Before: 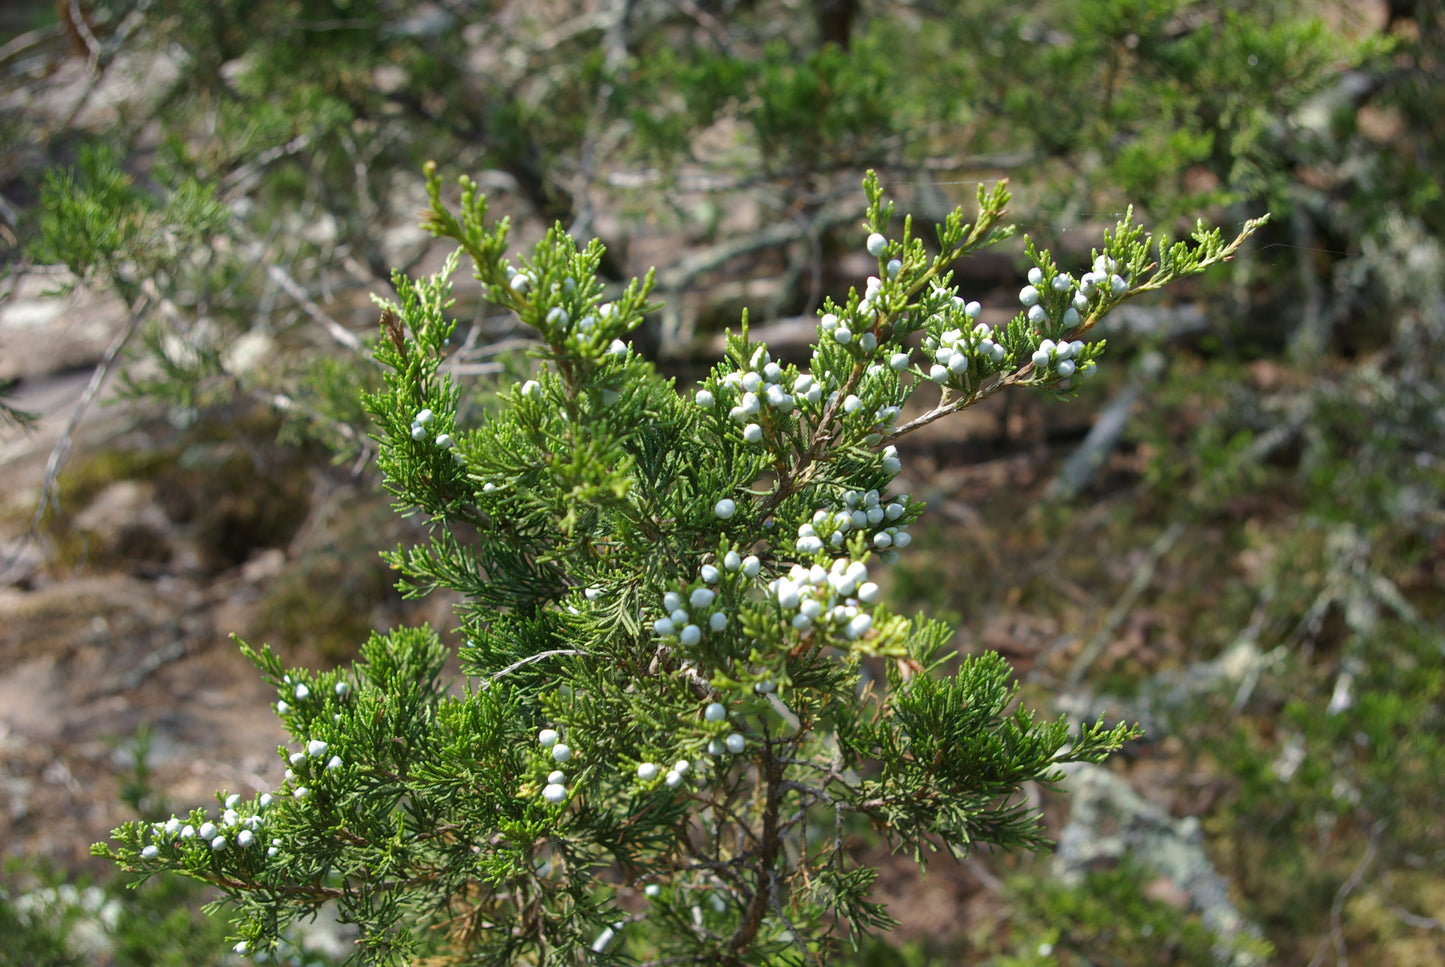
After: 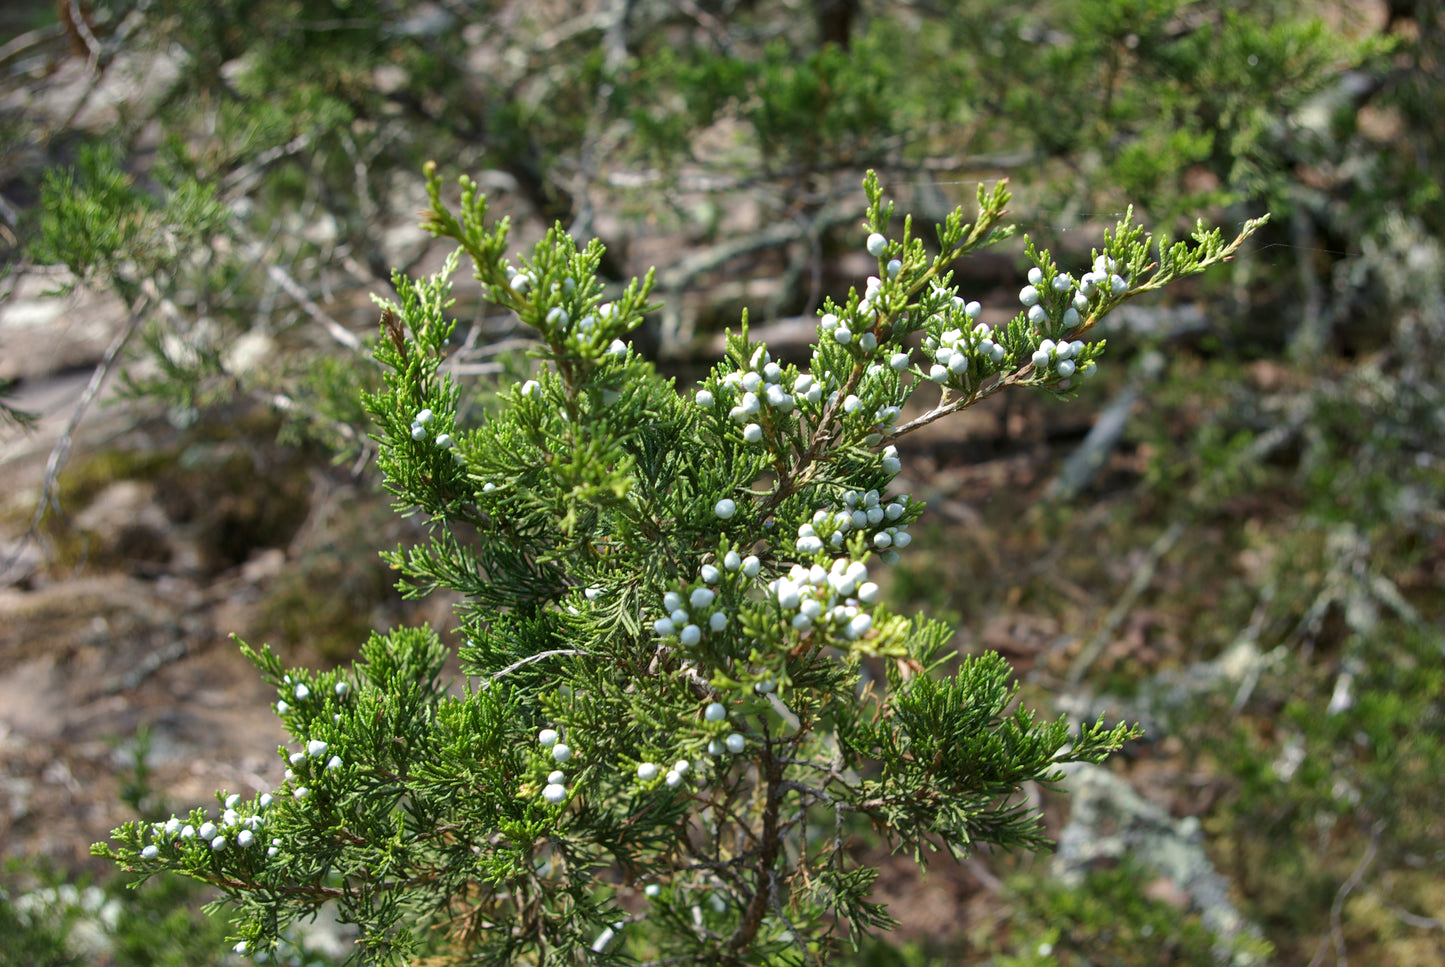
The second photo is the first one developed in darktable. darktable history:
local contrast: mode bilateral grid, contrast 29, coarseness 17, detail 116%, midtone range 0.2
